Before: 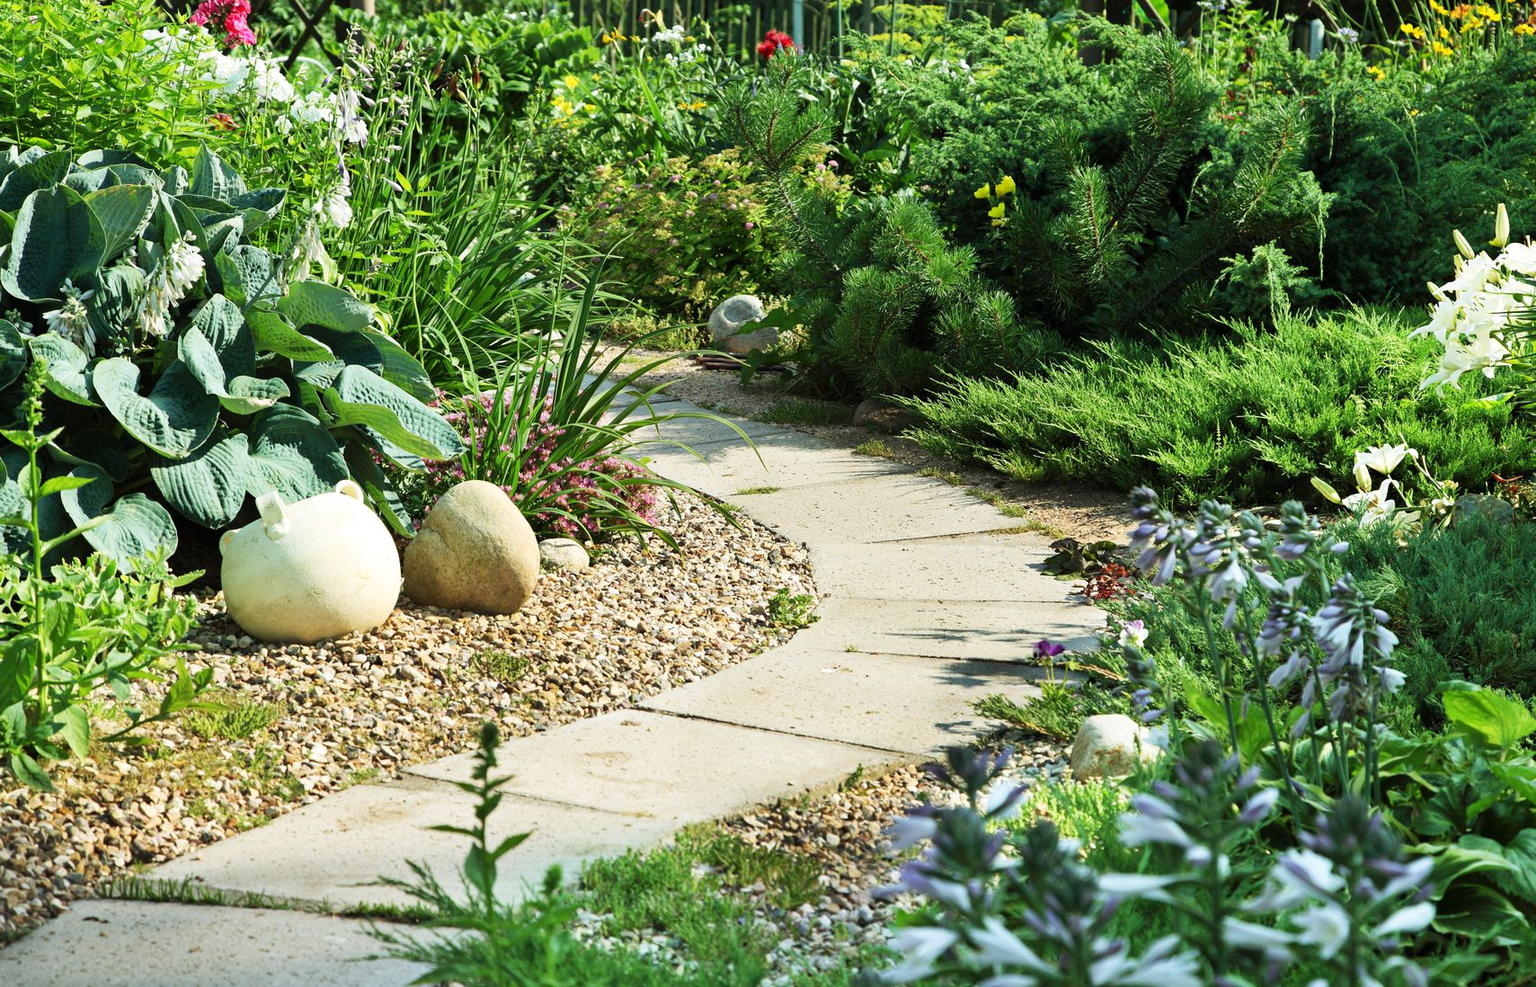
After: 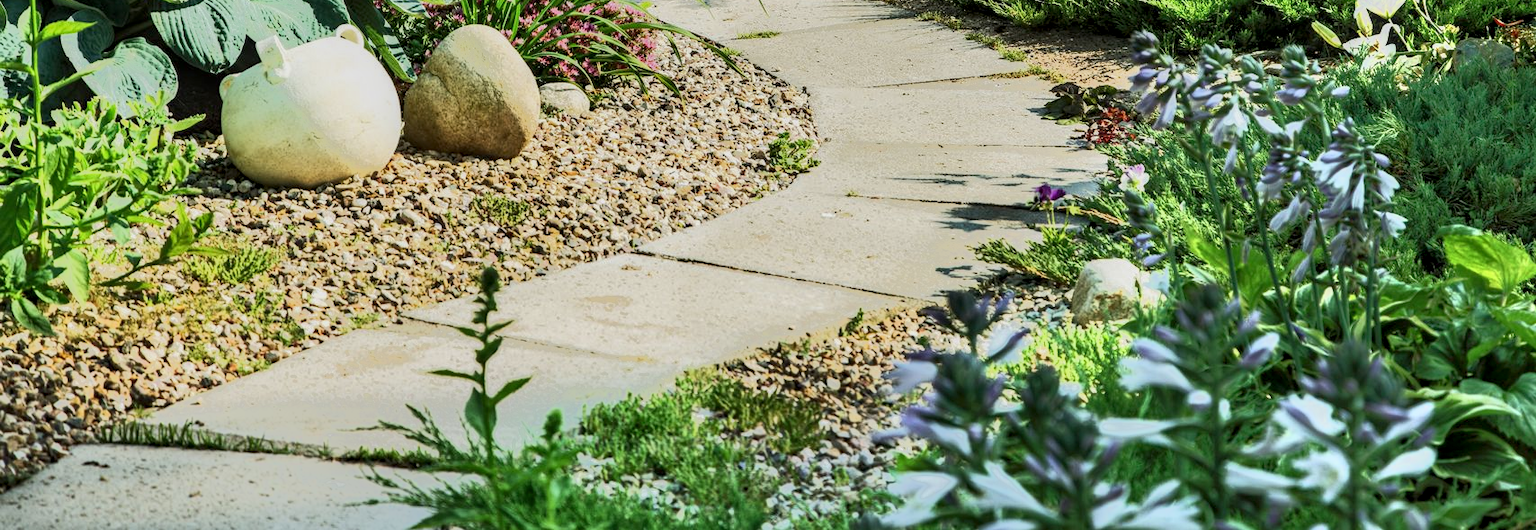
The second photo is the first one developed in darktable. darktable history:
tone equalizer: -7 EV -0.63 EV, -6 EV 1 EV, -5 EV -0.45 EV, -4 EV 0.43 EV, -3 EV 0.41 EV, -2 EV 0.15 EV, -1 EV -0.15 EV, +0 EV -0.39 EV, smoothing diameter 25%, edges refinement/feathering 10, preserve details guided filter
crop and rotate: top 46.237%
local contrast: detail 142%
